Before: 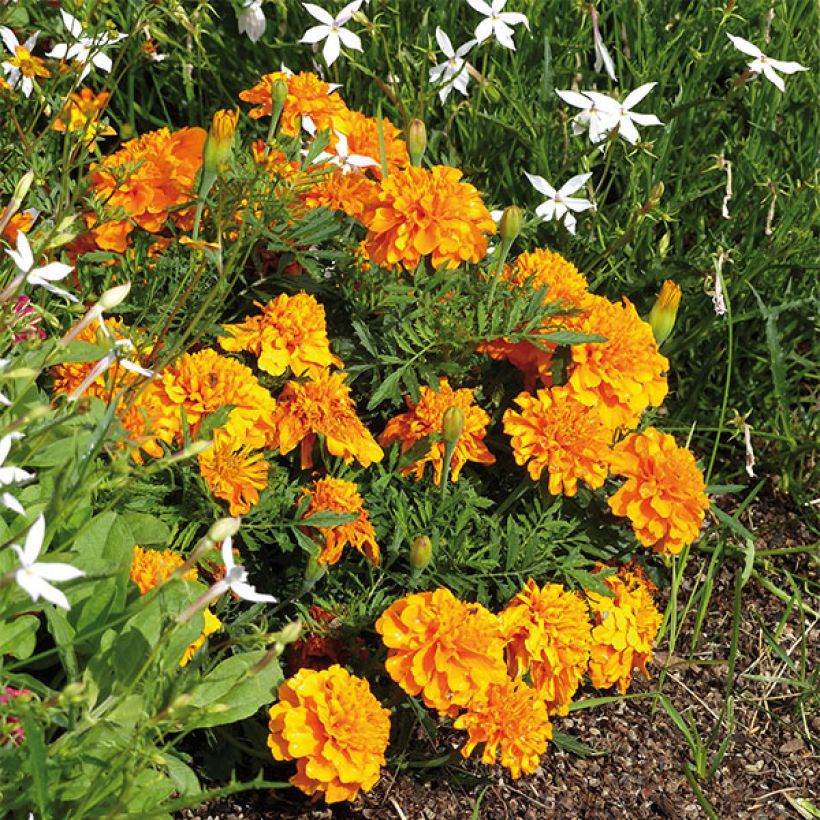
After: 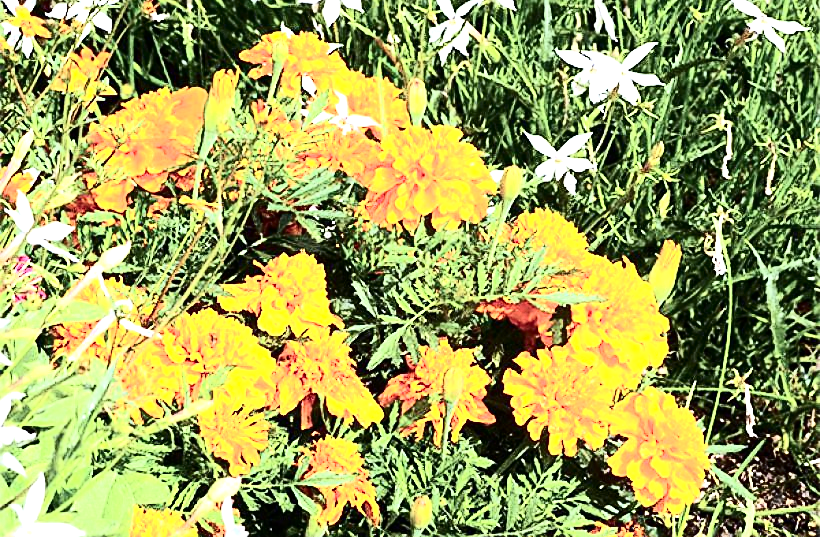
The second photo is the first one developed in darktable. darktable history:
local contrast: mode bilateral grid, contrast 100, coarseness 99, detail 94%, midtone range 0.2
contrast brightness saturation: contrast 0.485, saturation -0.099
tone equalizer: -8 EV -0.451 EV, -7 EV -0.378 EV, -6 EV -0.333 EV, -5 EV -0.258 EV, -3 EV 0.235 EV, -2 EV 0.319 EV, -1 EV 0.411 EV, +0 EV 0.394 EV
color calibration: illuminant as shot in camera, x 0.358, y 0.373, temperature 4628.91 K
exposure: black level correction 0, exposure 1.122 EV, compensate exposure bias true, compensate highlight preservation false
crop and rotate: top 4.926%, bottom 29.491%
contrast equalizer: octaves 7, y [[0.5 ×6], [0.5 ×6], [0.5, 0.5, 0.501, 0.545, 0.707, 0.863], [0 ×6], [0 ×6]]
sharpen: on, module defaults
